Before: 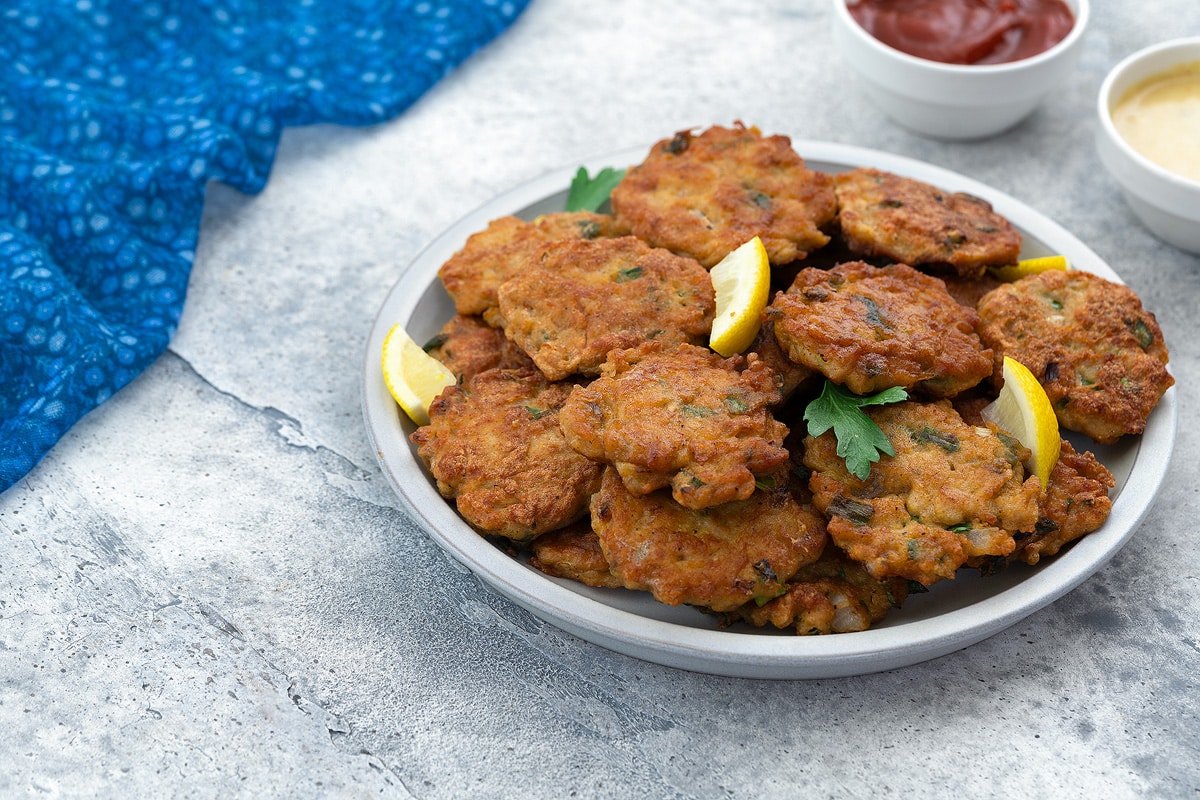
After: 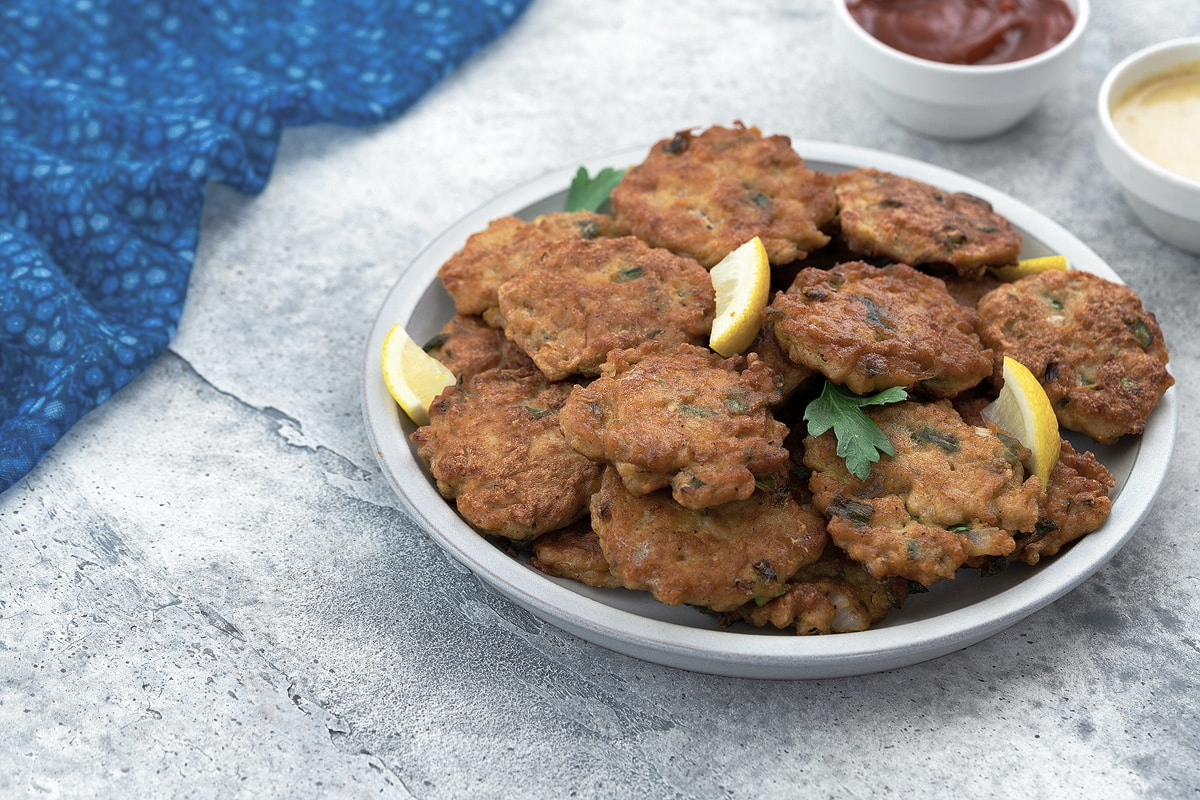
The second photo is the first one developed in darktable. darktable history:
tone curve: curves: ch0 [(0, 0) (0.15, 0.17) (0.452, 0.437) (0.611, 0.588) (0.751, 0.749) (1, 1)]; ch1 [(0, 0) (0.325, 0.327) (0.412, 0.45) (0.453, 0.484) (0.5, 0.501) (0.541, 0.55) (0.617, 0.612) (0.695, 0.697) (1, 1)]; ch2 [(0, 0) (0.386, 0.397) (0.452, 0.459) (0.505, 0.498) (0.524, 0.547) (0.574, 0.566) (0.633, 0.641) (1, 1)], preserve colors none
color correction: highlights b* 0.005, saturation 0.772
